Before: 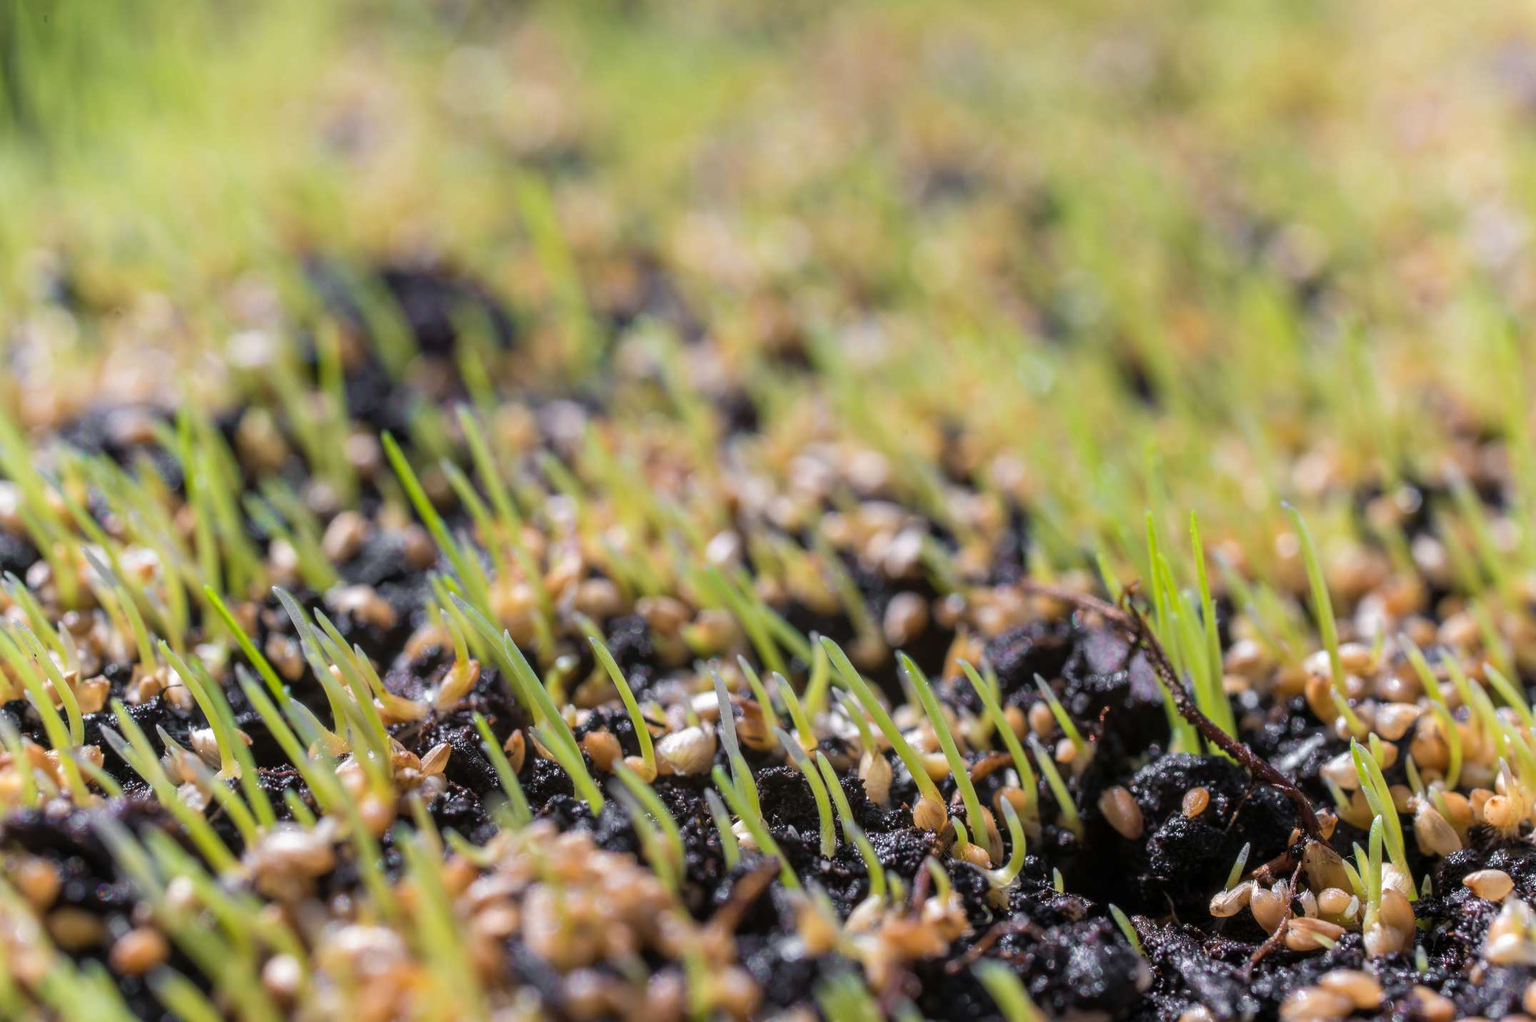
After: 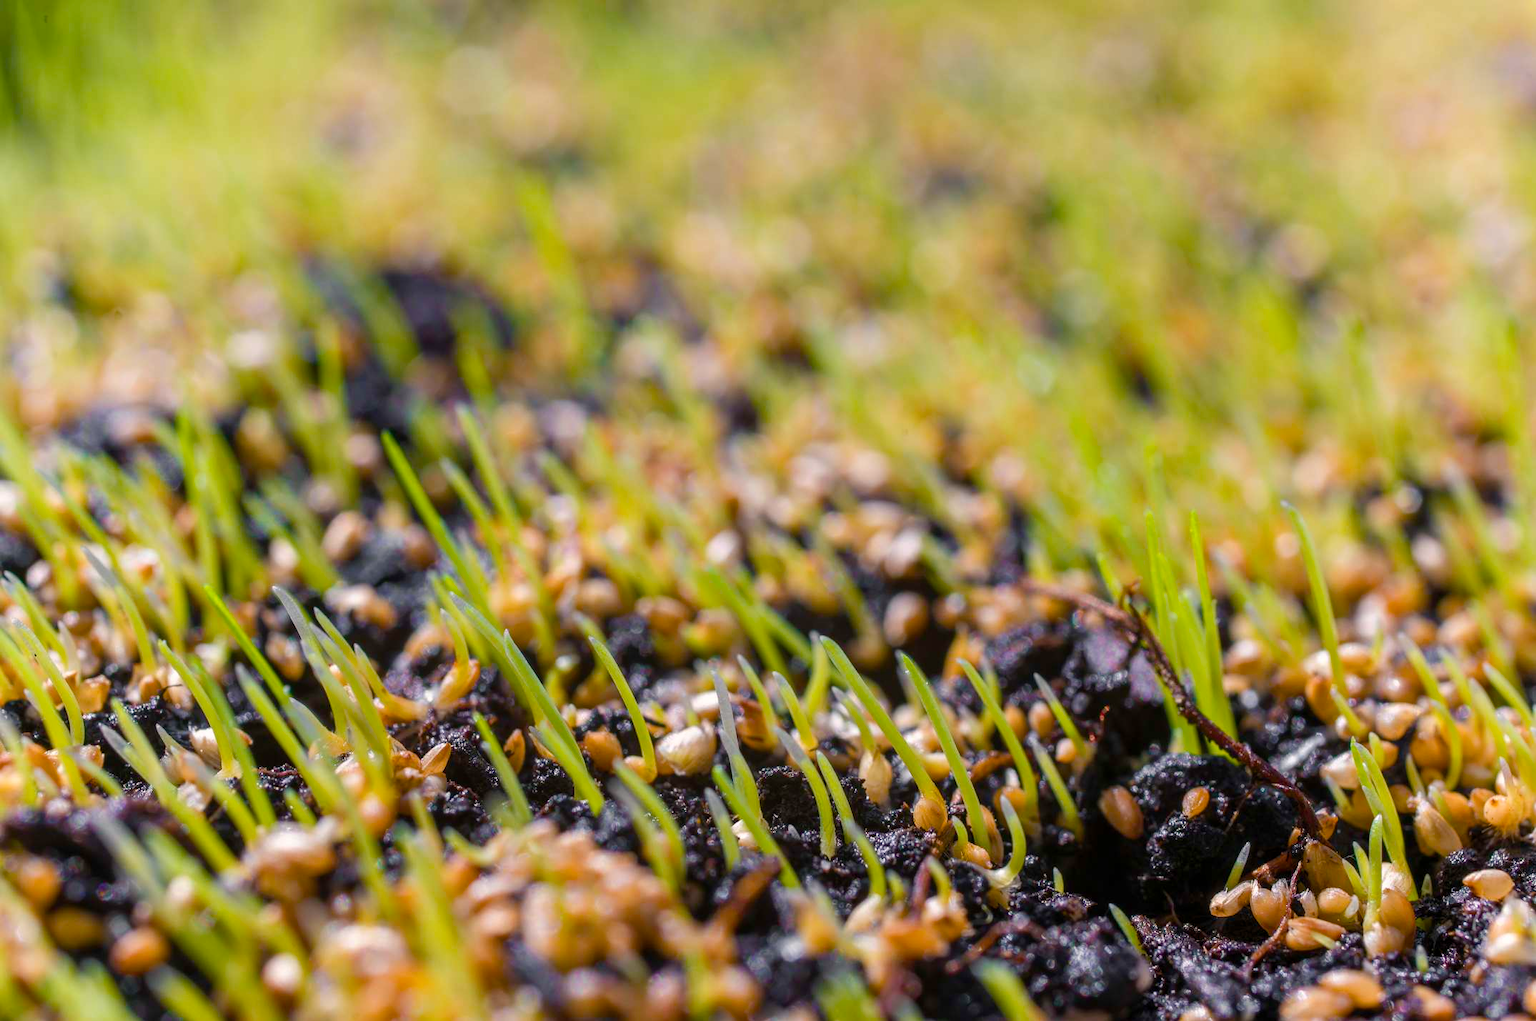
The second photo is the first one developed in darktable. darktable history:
color balance rgb: highlights gain › chroma 1.028%, highlights gain › hue 60.12°, linear chroma grading › global chroma 0.772%, perceptual saturation grading › global saturation 35.09%, perceptual saturation grading › highlights -29.848%, perceptual saturation grading › shadows 34.57%, global vibrance 20%
